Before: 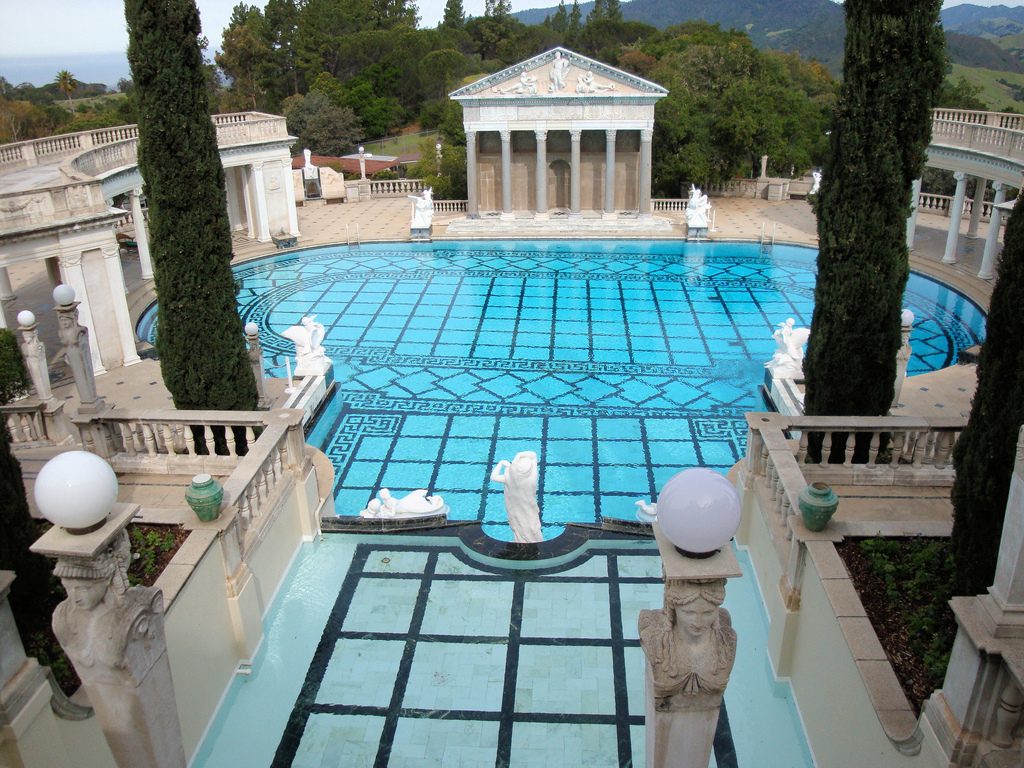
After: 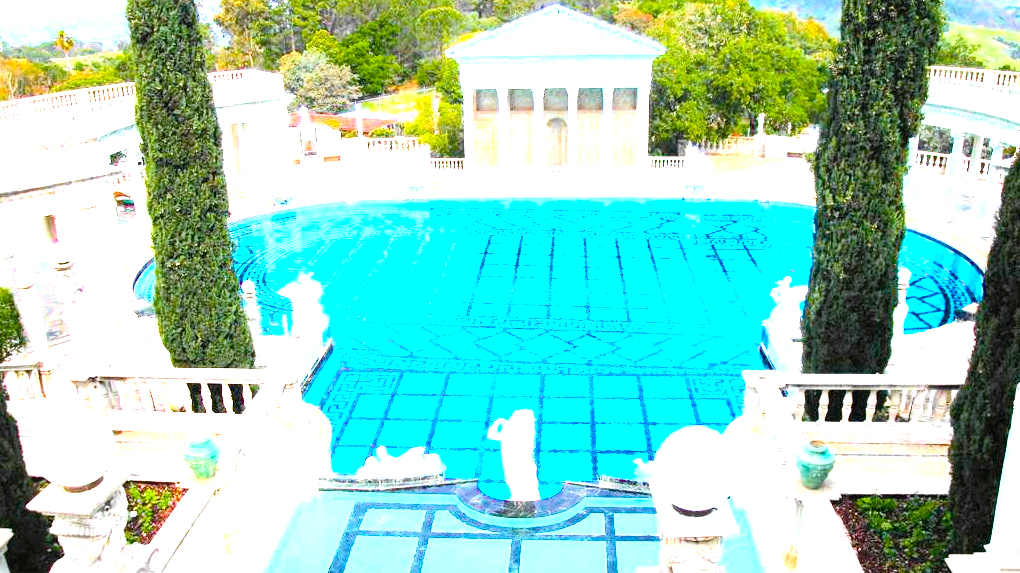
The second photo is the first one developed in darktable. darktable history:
color balance rgb: linear chroma grading › global chroma 24.931%, perceptual saturation grading › global saturation 24.95%, global vibrance -8.817%, contrast -12.995%, saturation formula JzAzBz (2021)
crop: left 0.354%, top 5.514%, bottom 19.773%
contrast brightness saturation: brightness 0.133
color calibration: illuminant as shot in camera, x 0.358, y 0.373, temperature 4628.91 K
tone curve: curves: ch0 [(0, 0.015) (0.037, 0.022) (0.131, 0.116) (0.316, 0.345) (0.49, 0.615) (0.677, 0.82) (0.813, 0.891) (1, 0.955)]; ch1 [(0, 0) (0.366, 0.367) (0.475, 0.462) (0.494, 0.496) (0.504, 0.497) (0.554, 0.571) (0.618, 0.668) (1, 1)]; ch2 [(0, 0) (0.333, 0.346) (0.375, 0.375) (0.435, 0.424) (0.476, 0.492) (0.502, 0.499) (0.525, 0.522) (0.558, 0.575) (0.614, 0.656) (1, 1)], color space Lab, independent channels, preserve colors none
exposure: exposure 1.143 EV, compensate highlight preservation false
levels: black 0.089%, levels [0, 0.394, 0.787]
